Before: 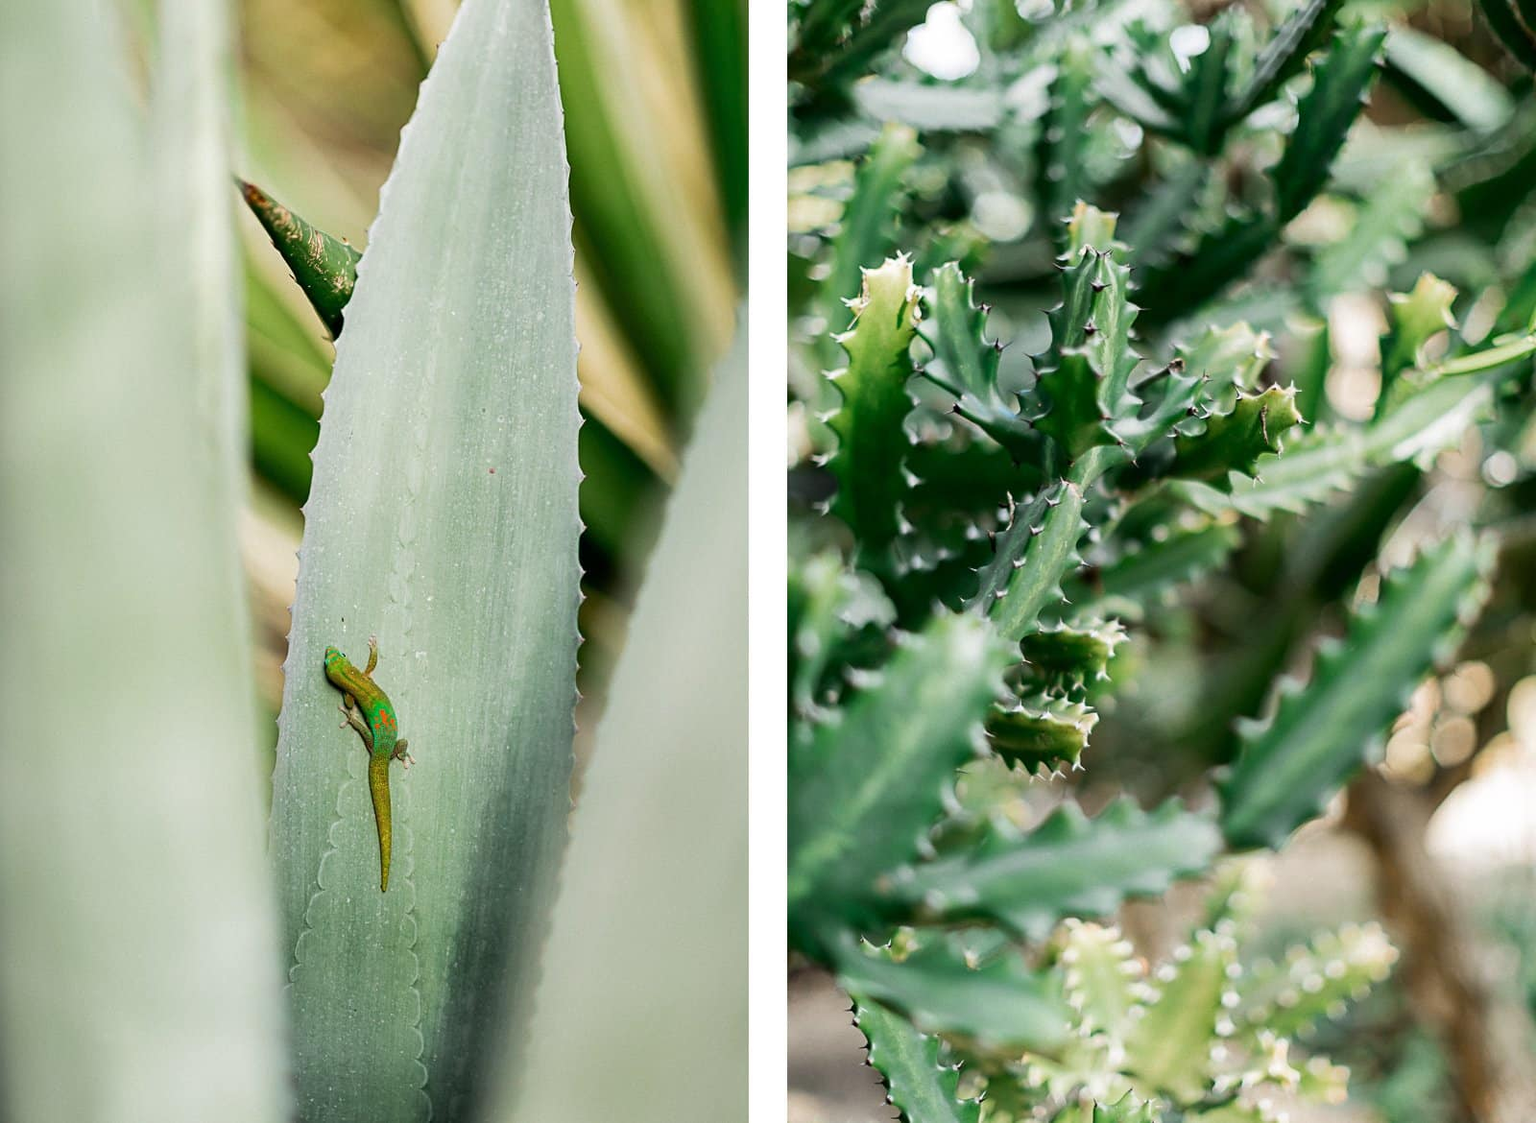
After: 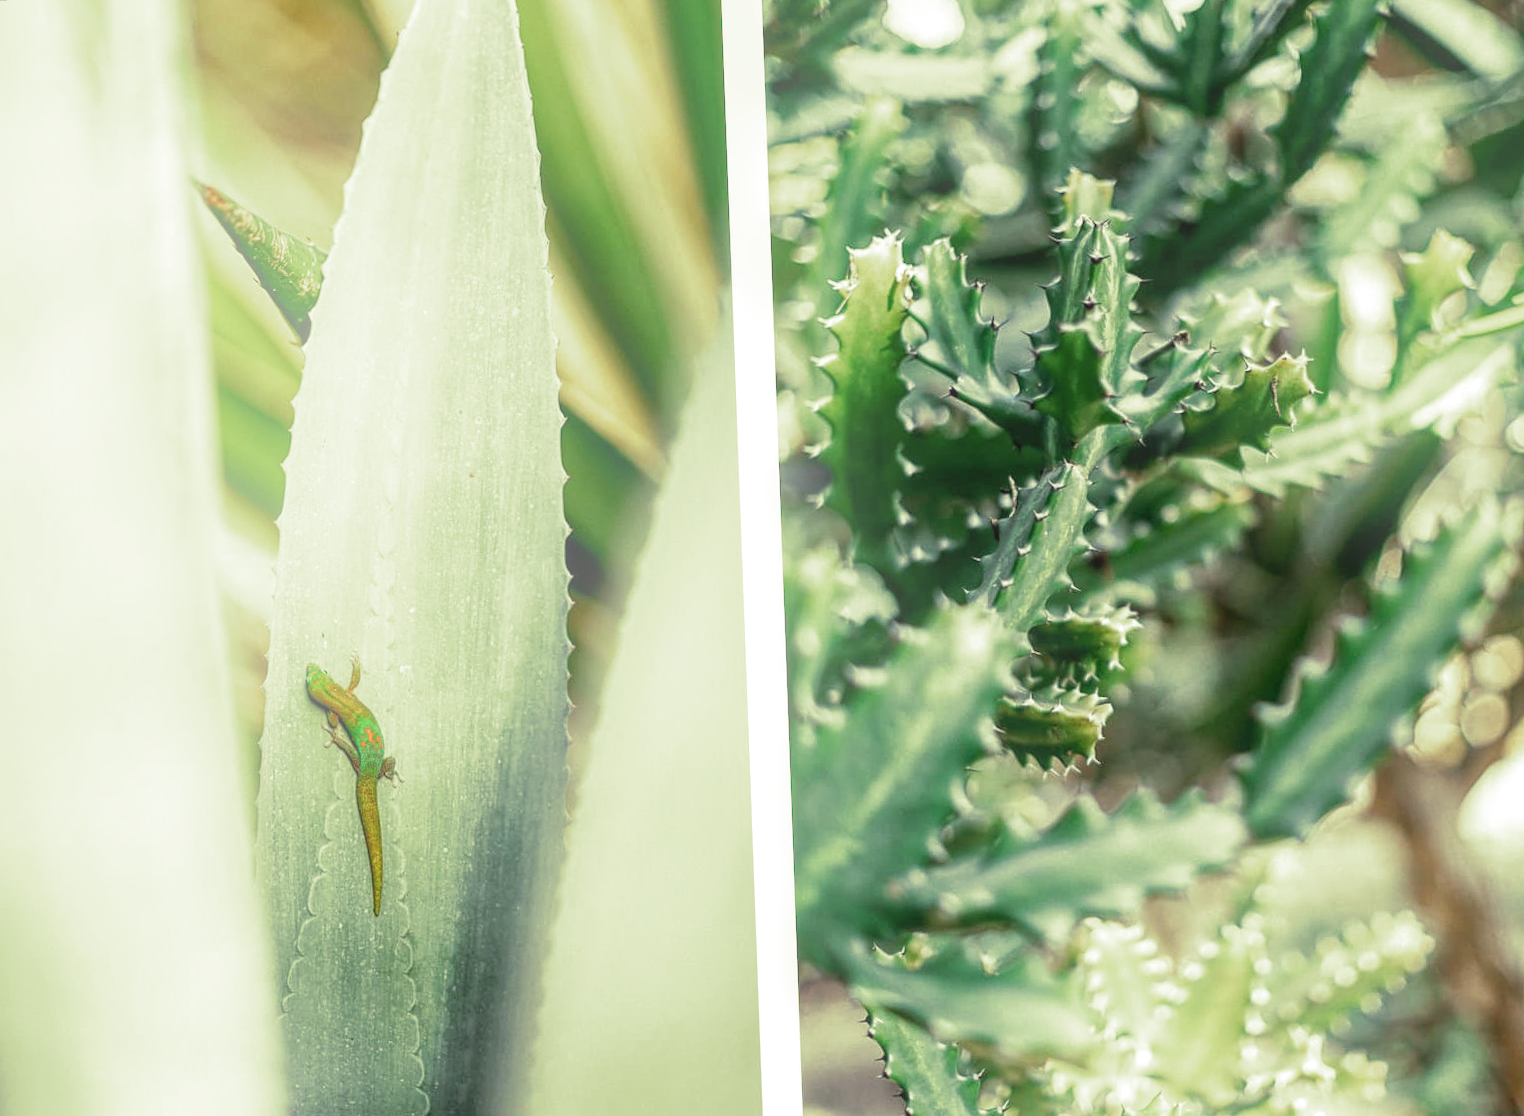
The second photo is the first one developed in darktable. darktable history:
rotate and perspective: rotation -2.12°, lens shift (vertical) 0.009, lens shift (horizontal) -0.008, automatic cropping original format, crop left 0.036, crop right 0.964, crop top 0.05, crop bottom 0.959
bloom: threshold 82.5%, strength 16.25%
split-toning: shadows › hue 290.82°, shadows › saturation 0.34, highlights › saturation 0.38, balance 0, compress 50%
local contrast: highlights 74%, shadows 55%, detail 176%, midtone range 0.207
